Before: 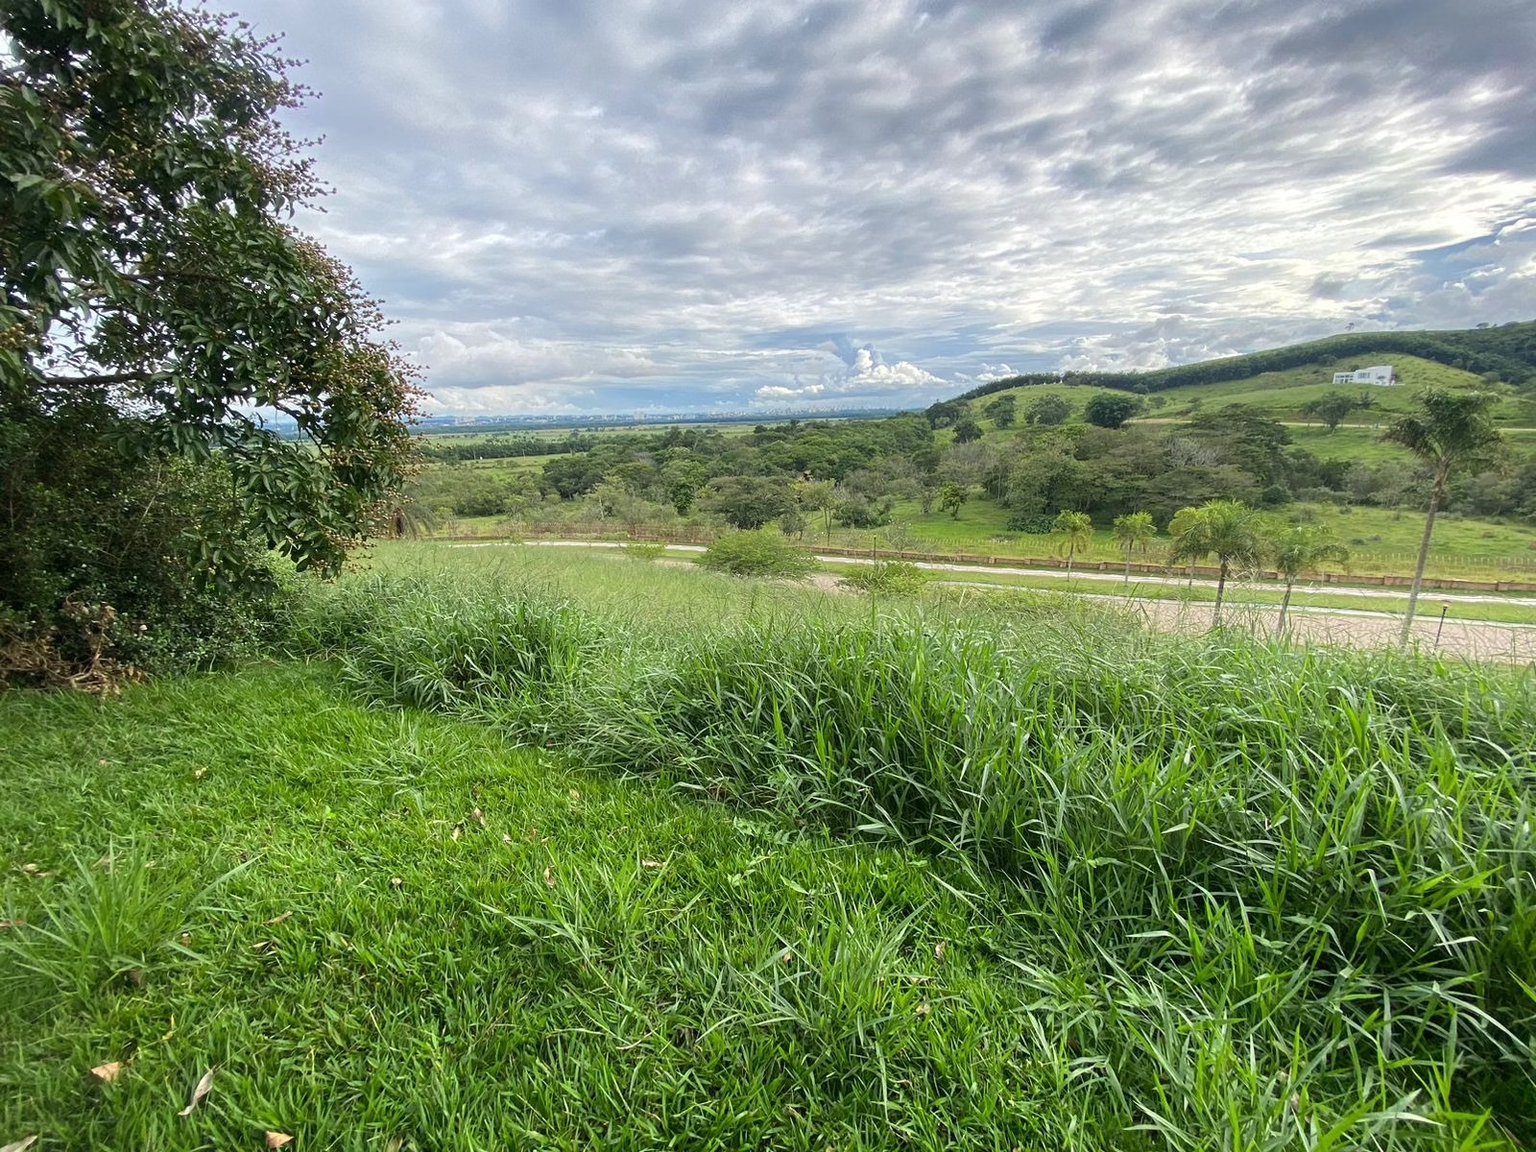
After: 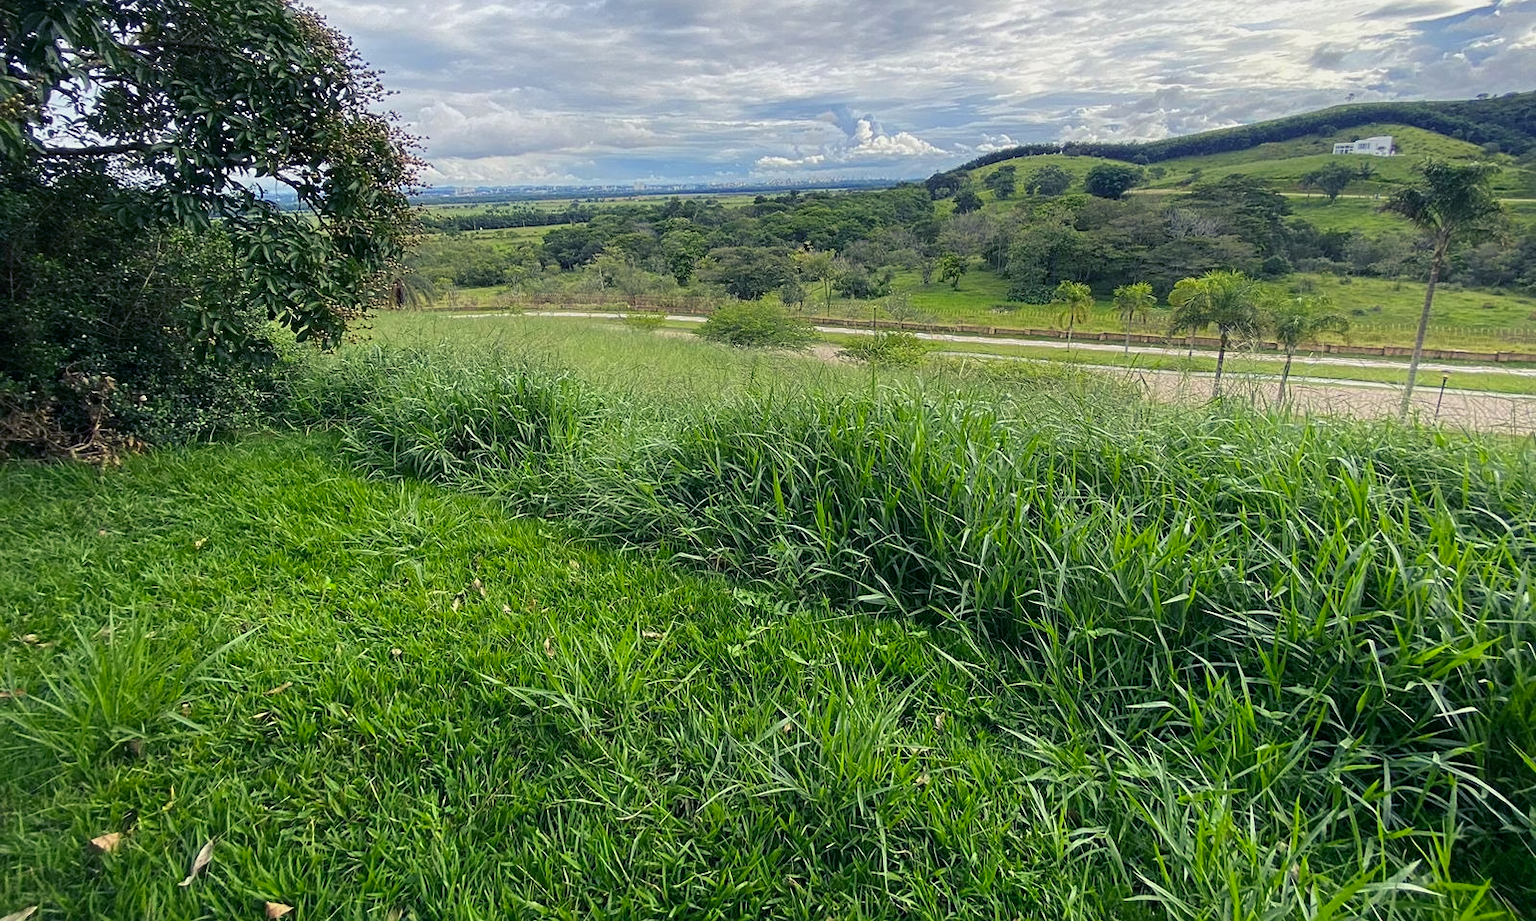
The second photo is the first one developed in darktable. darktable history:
sharpen: amount 0.214
color balance rgb: shadows lift › luminance -29.11%, shadows lift › chroma 15.344%, shadows lift › hue 269.83°, linear chroma grading › global chroma 9.686%, perceptual saturation grading › global saturation 0.582%, saturation formula JzAzBz (2021)
exposure: exposure -0.217 EV, compensate exposure bias true, compensate highlight preservation false
crop and rotate: top 19.999%
